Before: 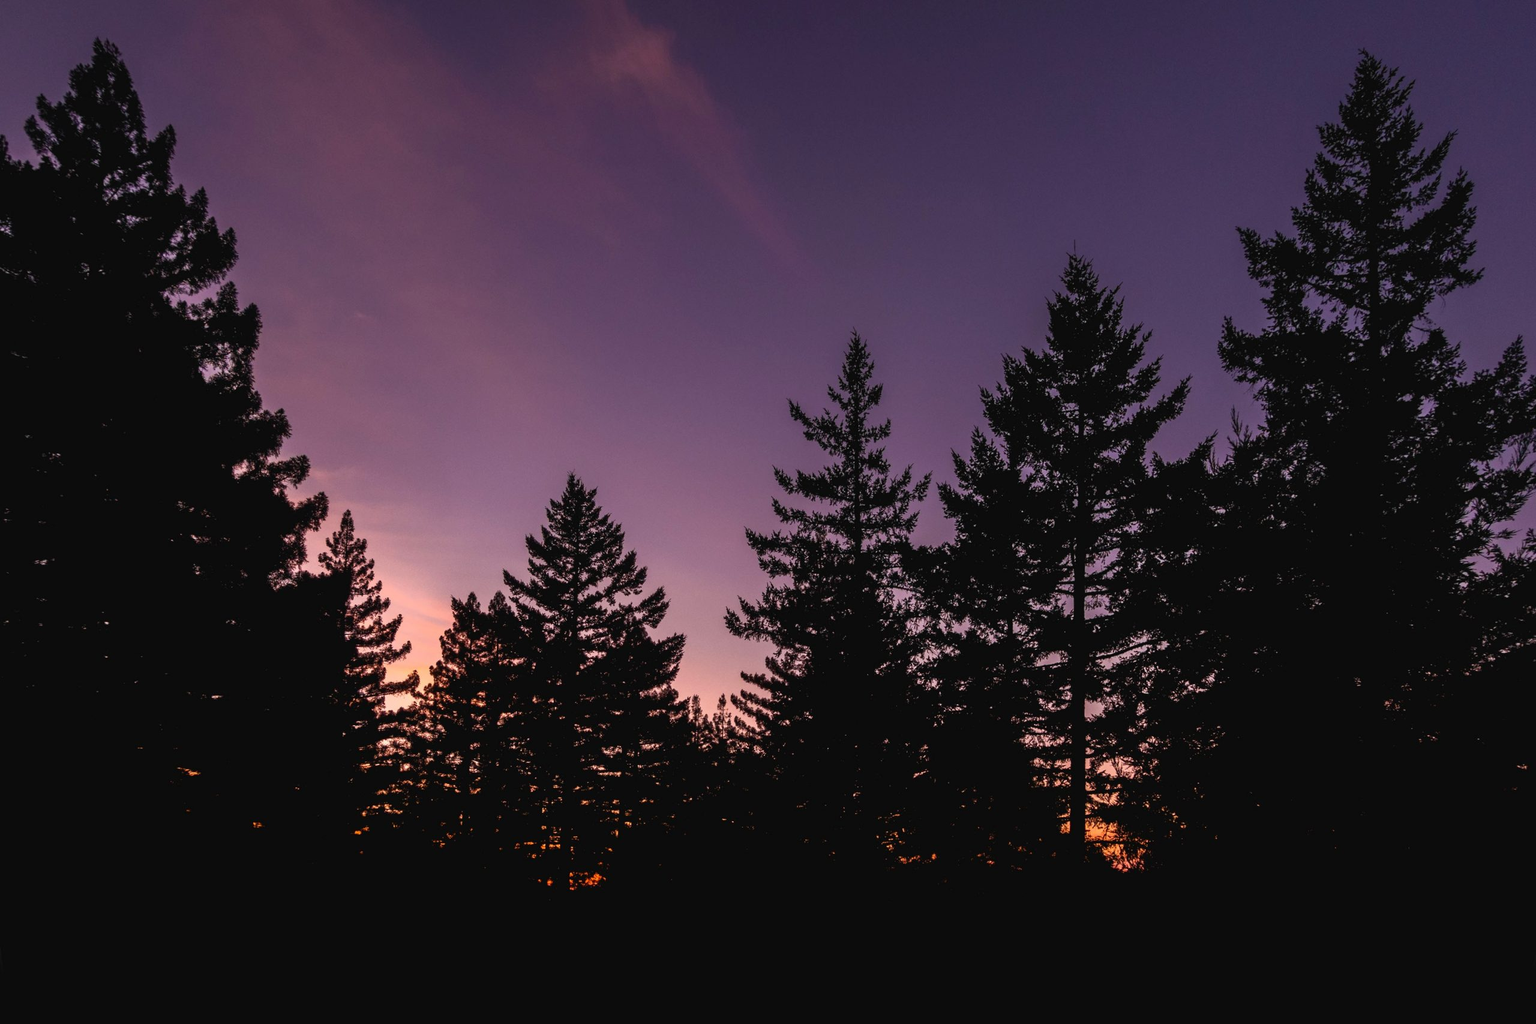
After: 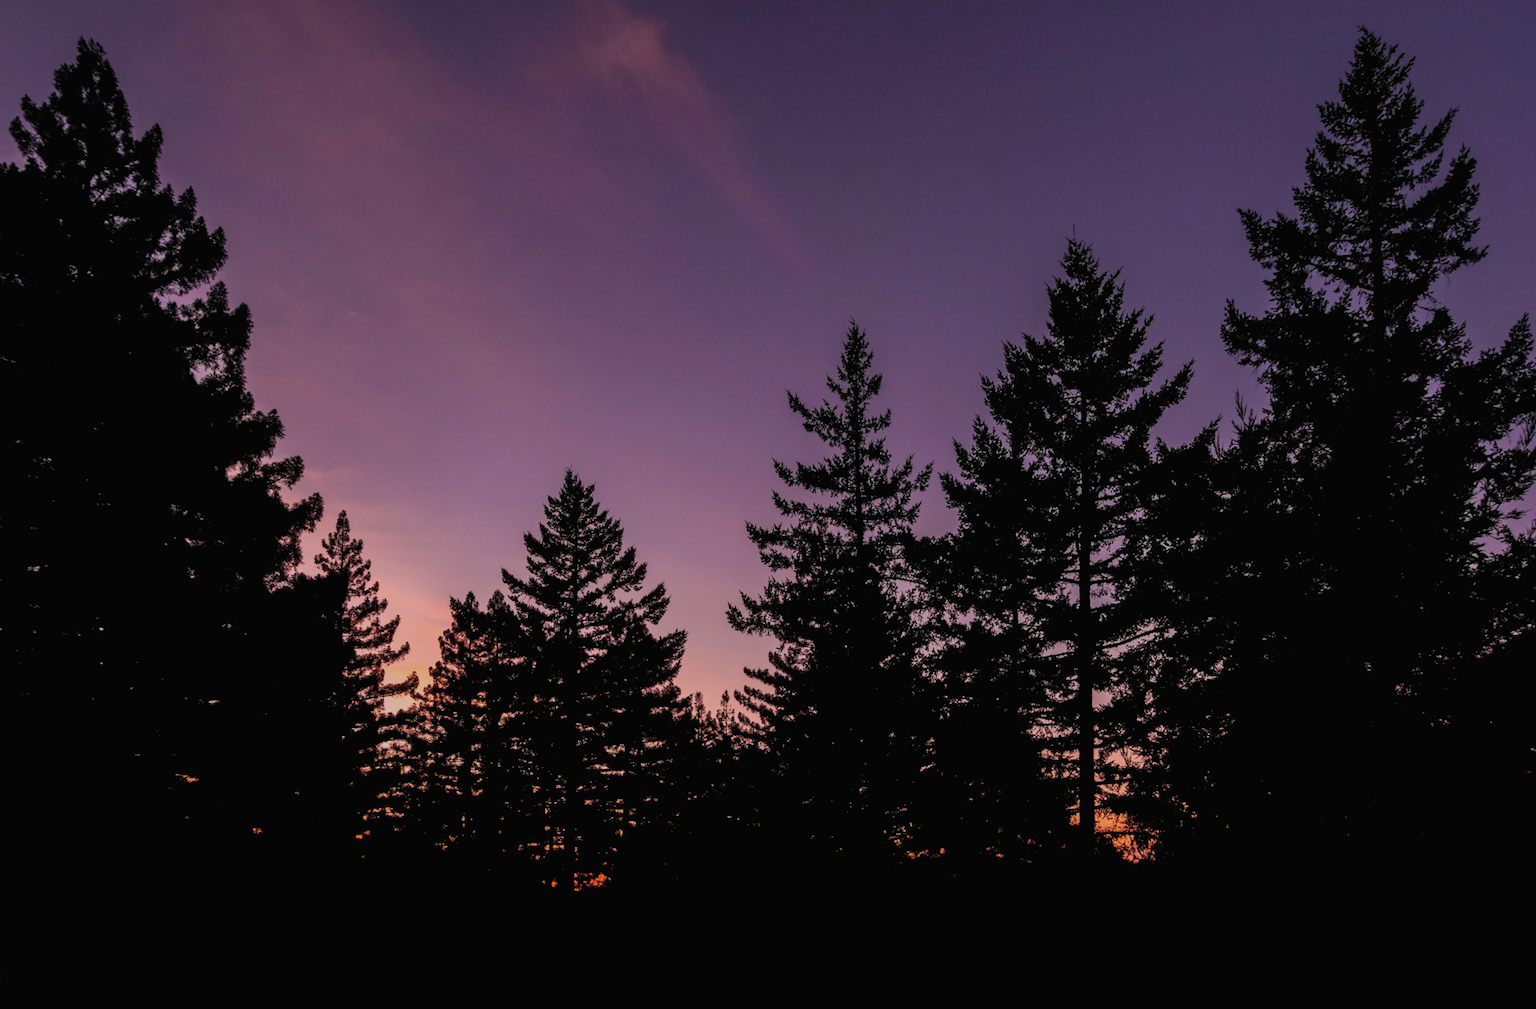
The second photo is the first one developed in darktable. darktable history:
rotate and perspective: rotation -1°, crop left 0.011, crop right 0.989, crop top 0.025, crop bottom 0.975
filmic rgb: black relative exposure -7.82 EV, white relative exposure 4.29 EV, hardness 3.86, color science v6 (2022)
color balance rgb: perceptual saturation grading › global saturation -0.31%, global vibrance -8%, contrast -13%, saturation formula JzAzBz (2021)
